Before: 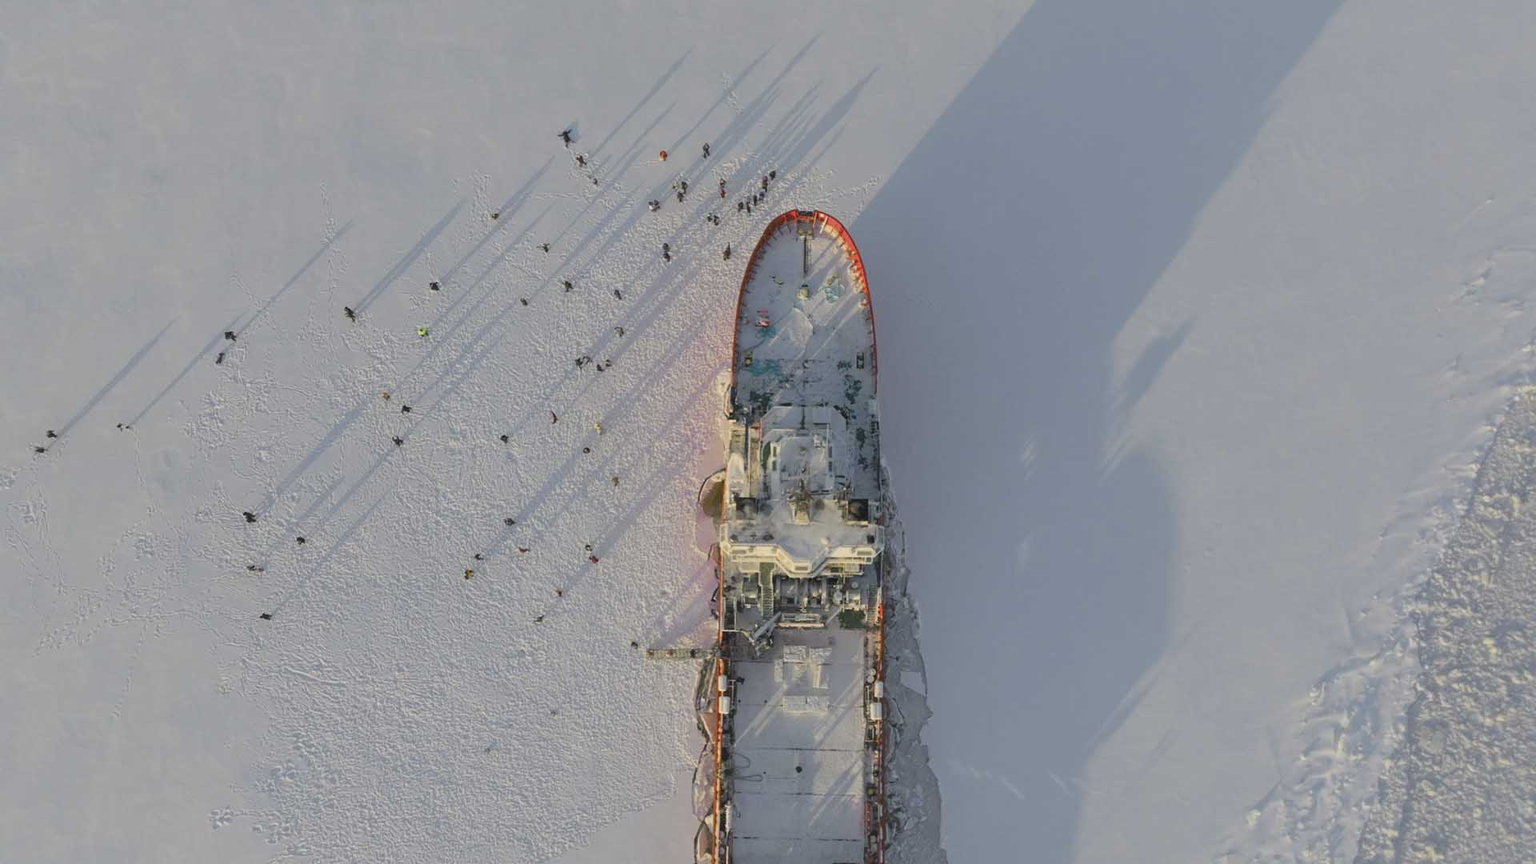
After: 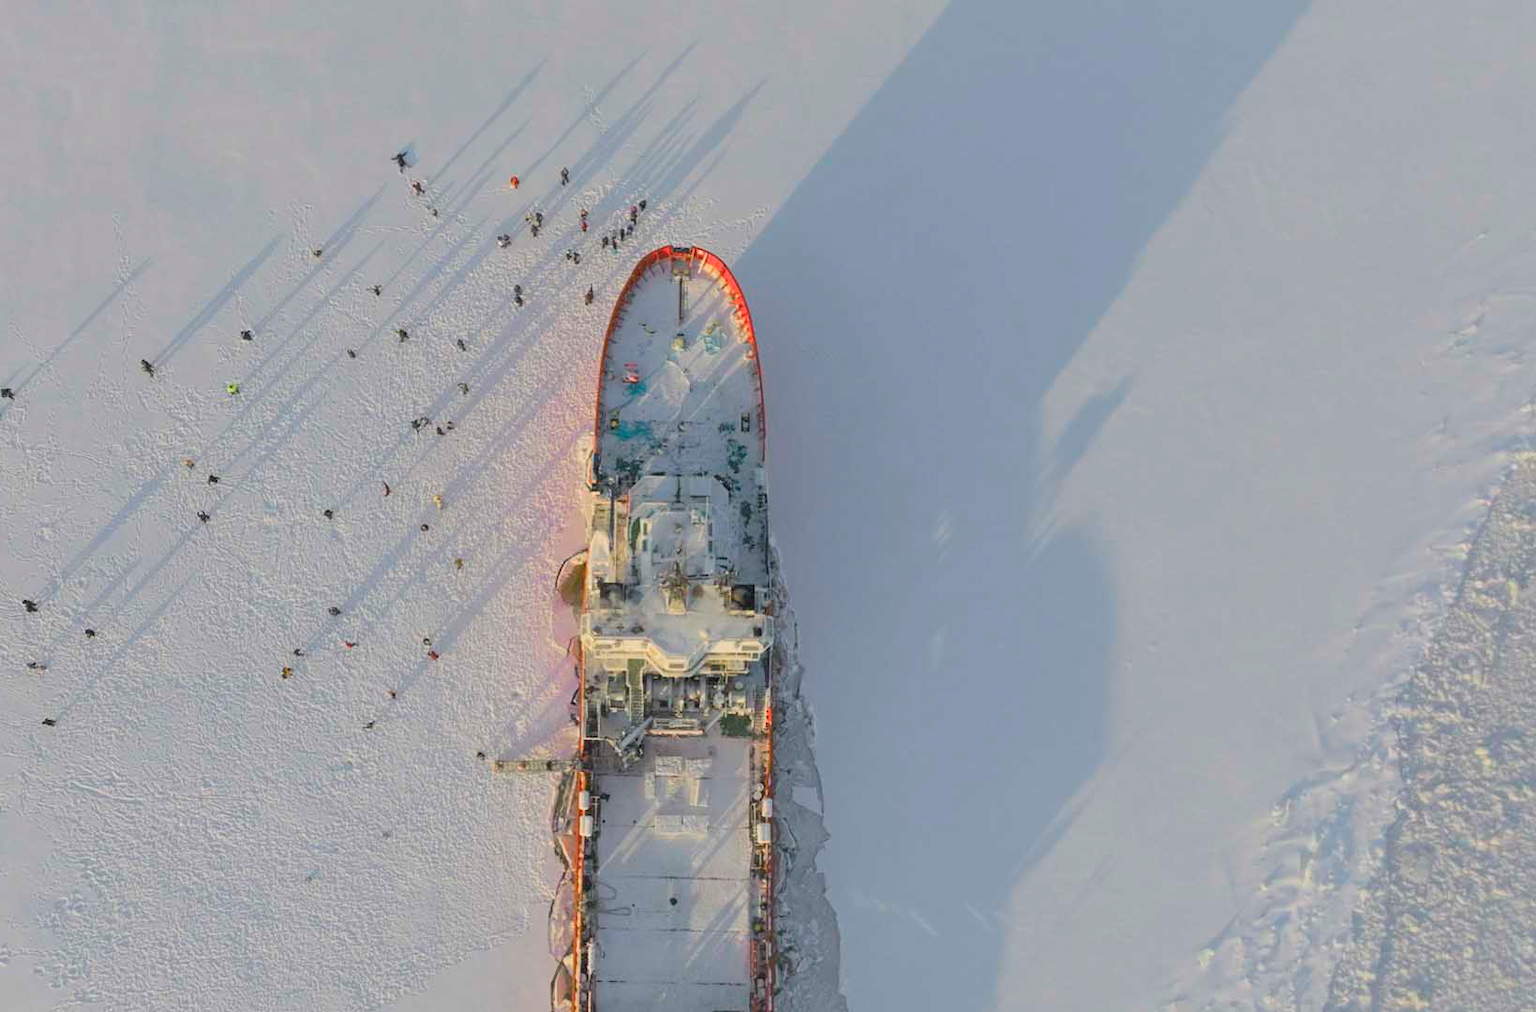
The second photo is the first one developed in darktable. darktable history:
crop and rotate: left 14.584%
contrast brightness saturation: brightness 0.09, saturation 0.19
